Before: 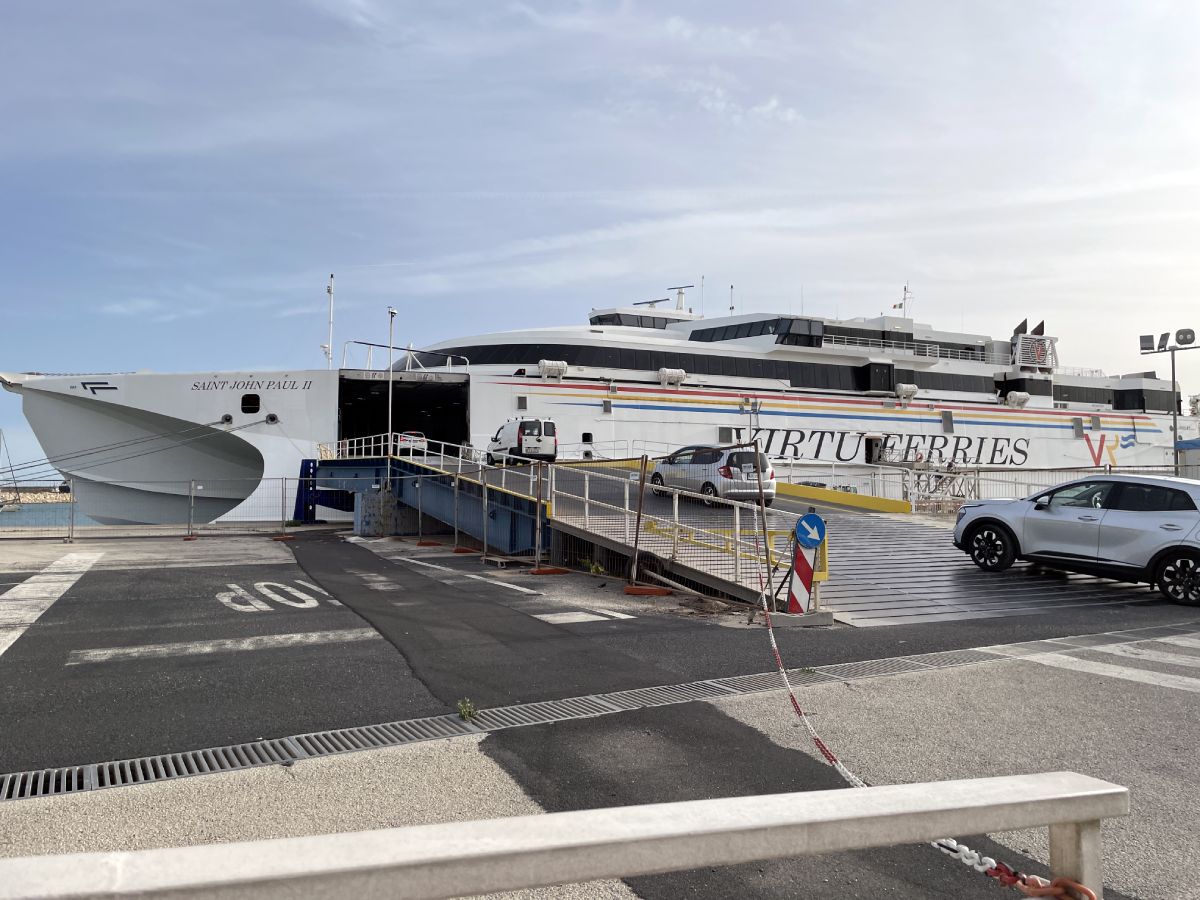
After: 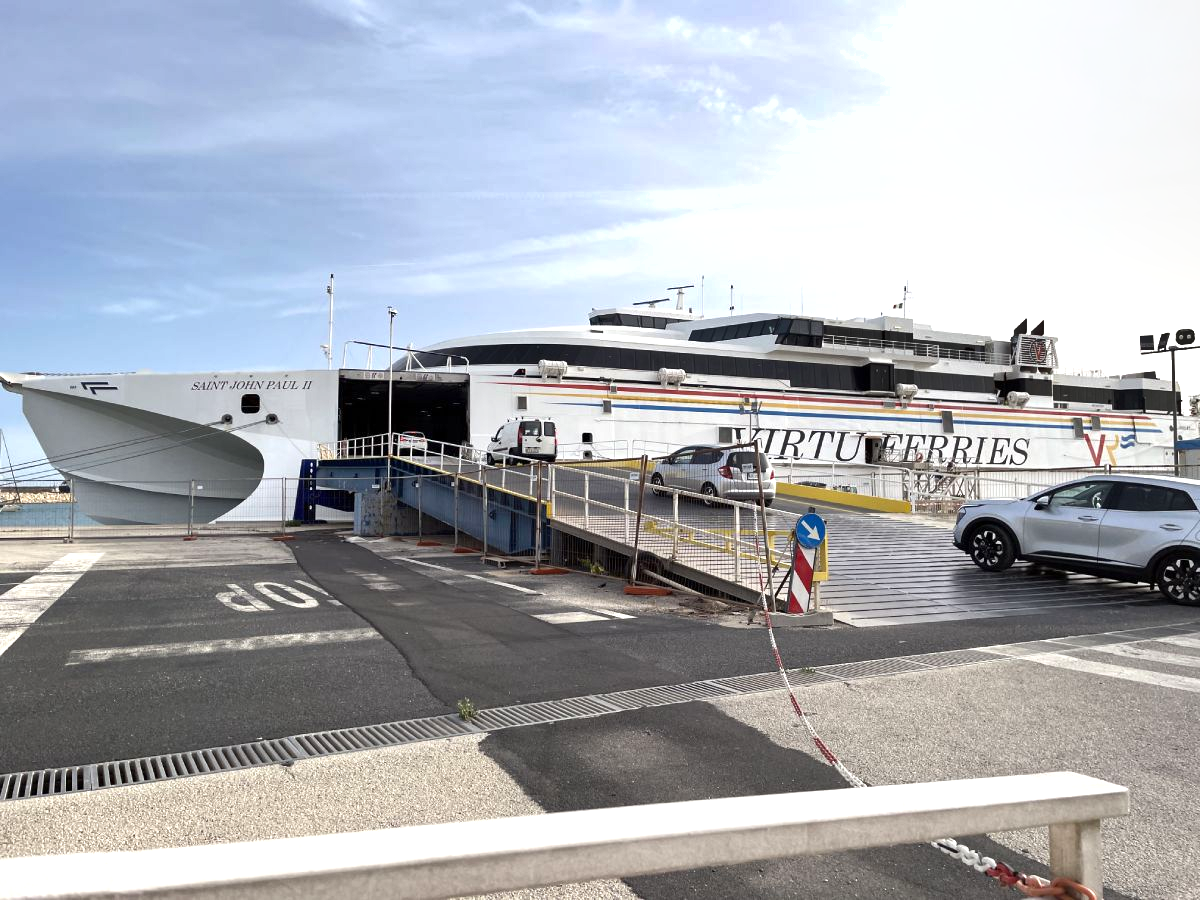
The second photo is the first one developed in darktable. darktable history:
exposure: exposure 0.566 EV, compensate highlight preservation false
shadows and highlights: radius 133.83, soften with gaussian
